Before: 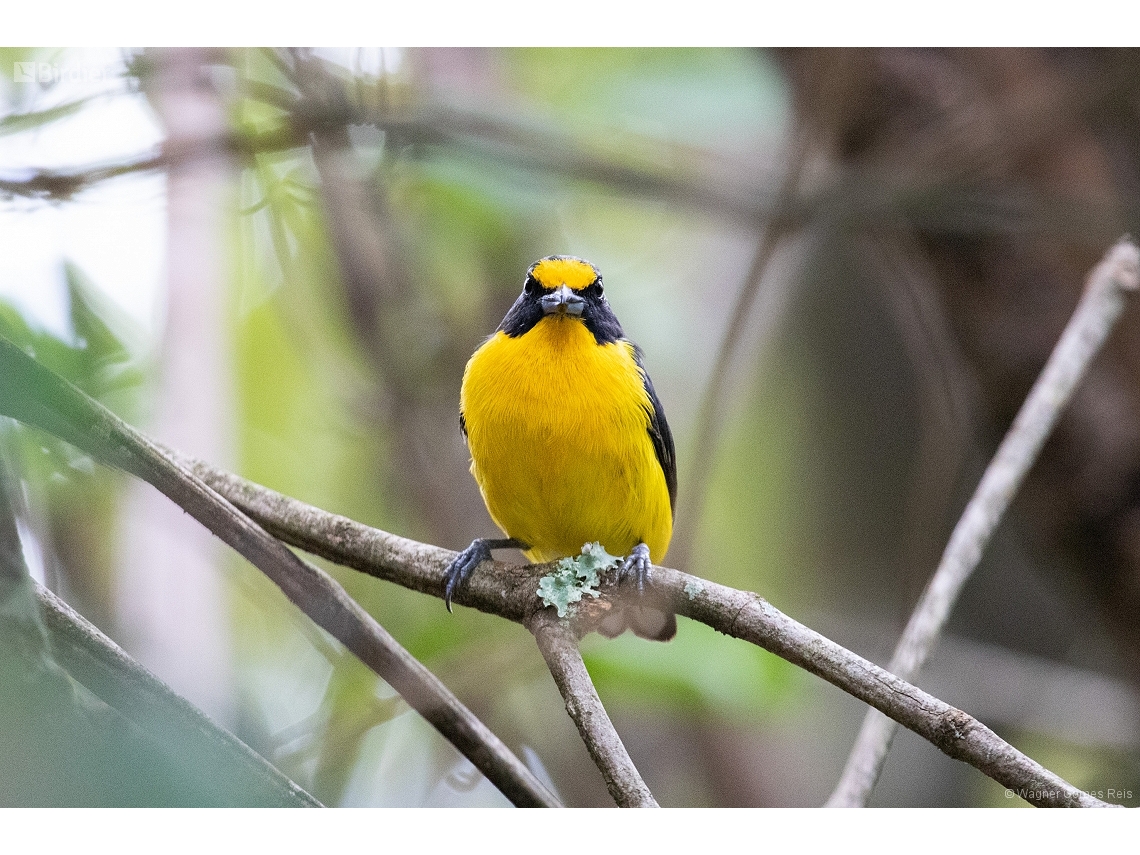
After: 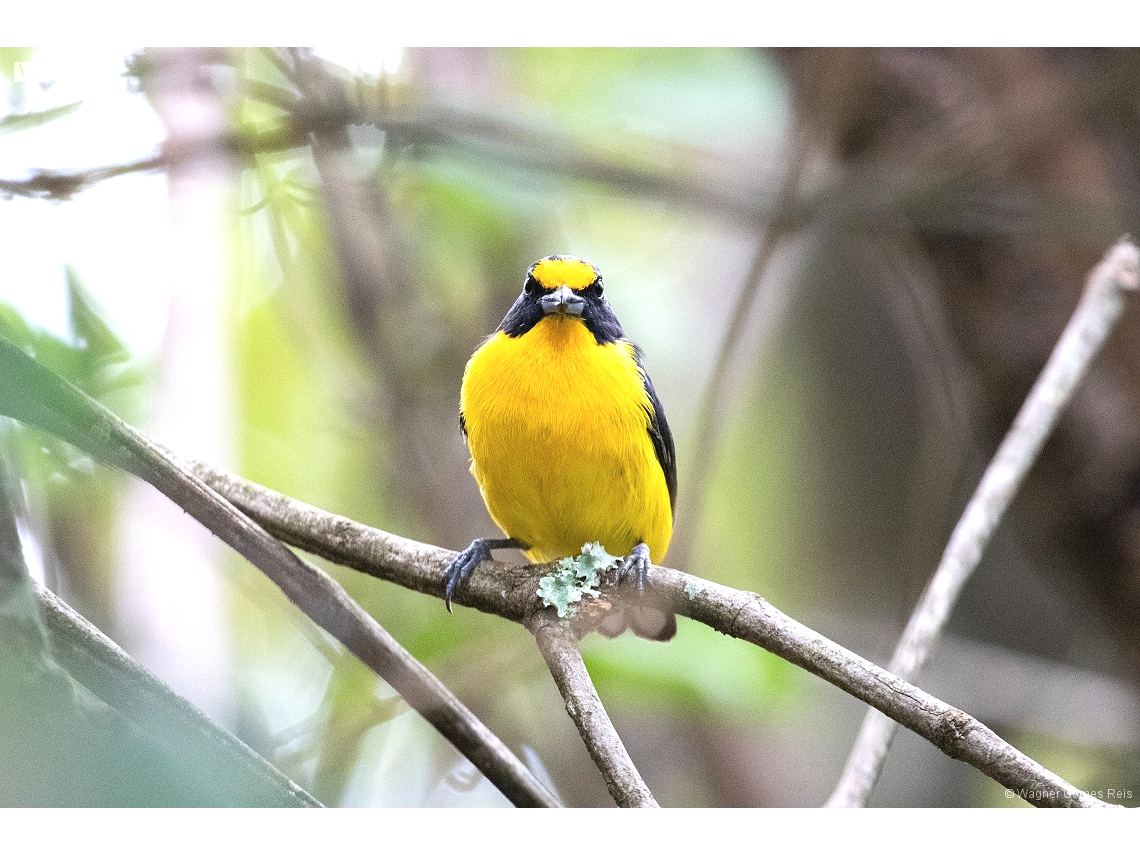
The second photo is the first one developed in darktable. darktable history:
contrast brightness saturation: saturation -0.04
exposure: black level correction -0.002, exposure 0.547 EV, compensate highlight preservation false
